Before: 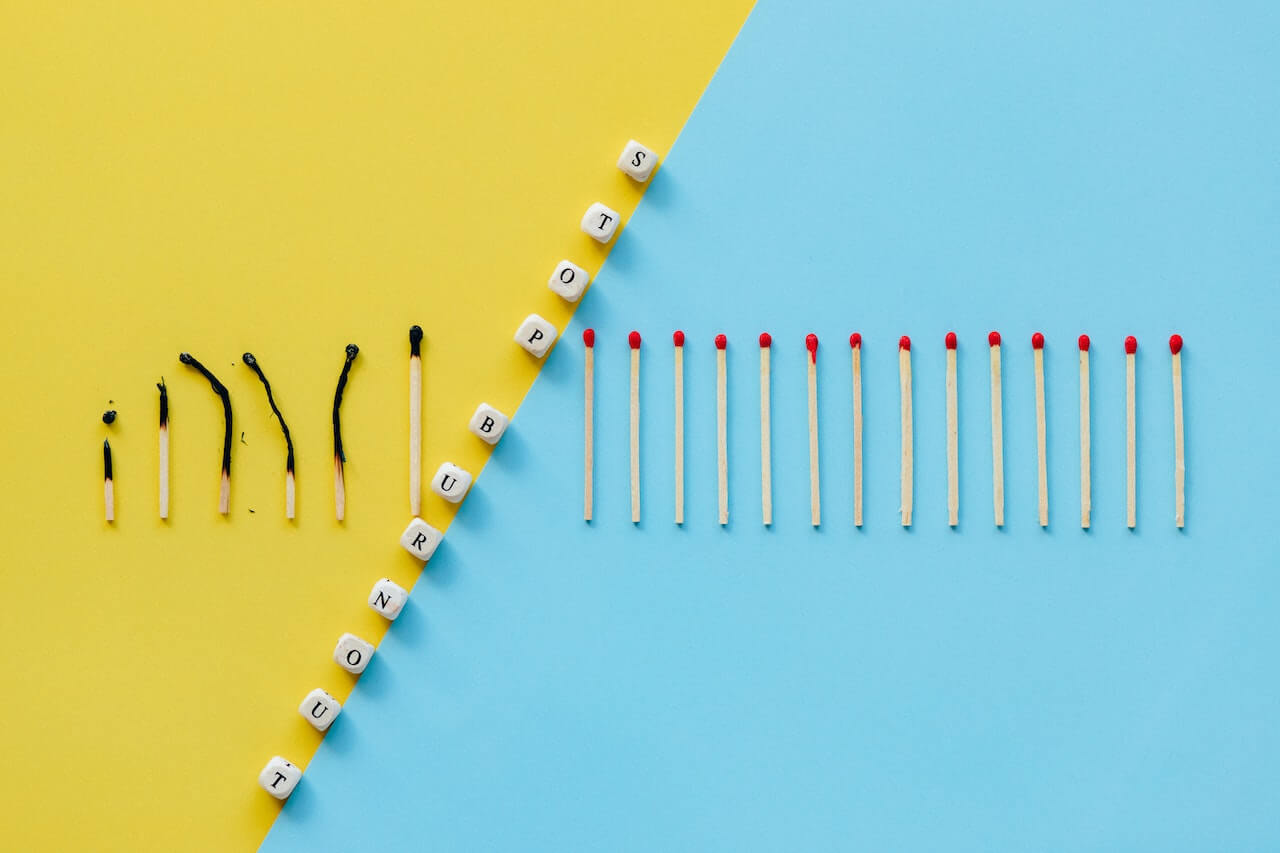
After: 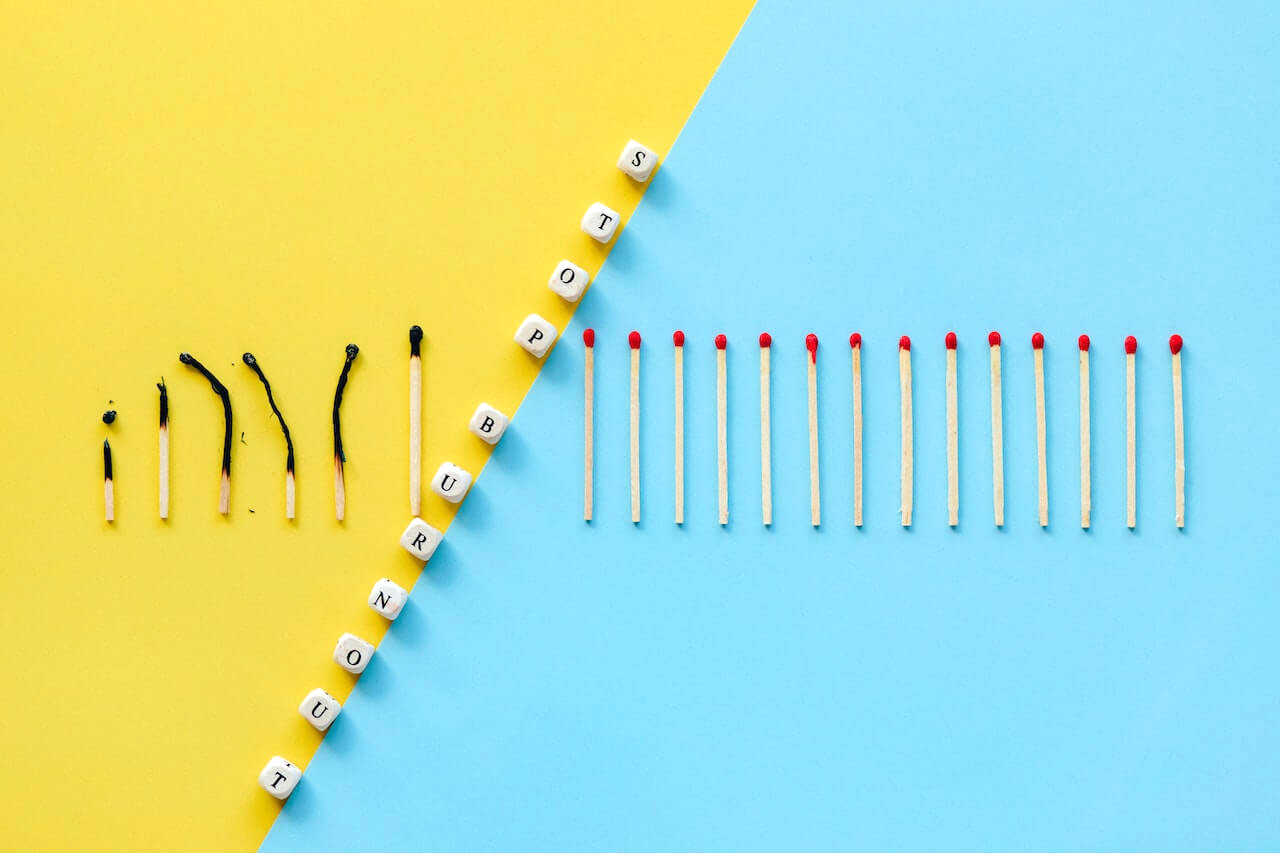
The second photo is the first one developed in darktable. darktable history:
tone equalizer: edges refinement/feathering 500, mask exposure compensation -1.57 EV, preserve details no
exposure: black level correction 0, exposure 0.302 EV, compensate highlight preservation false
